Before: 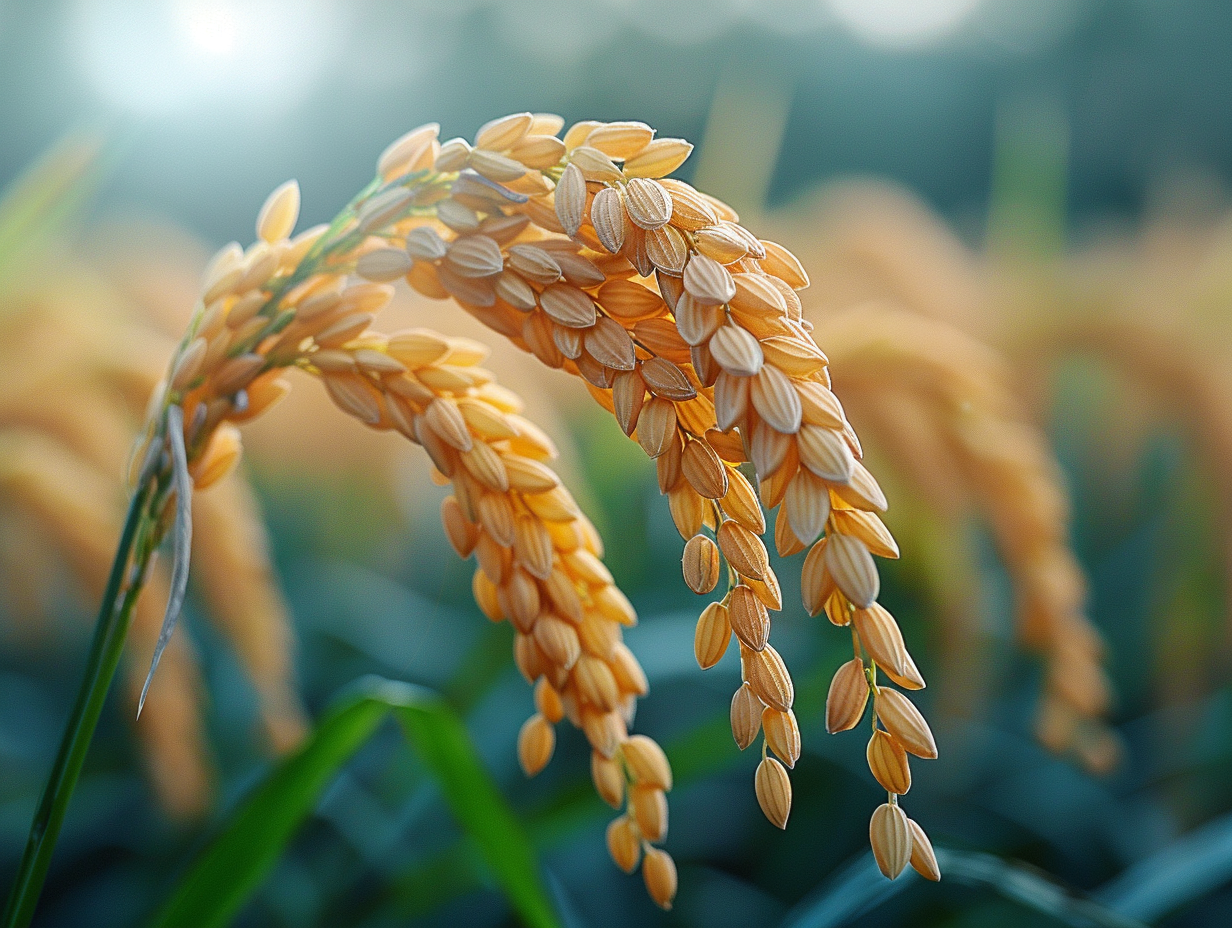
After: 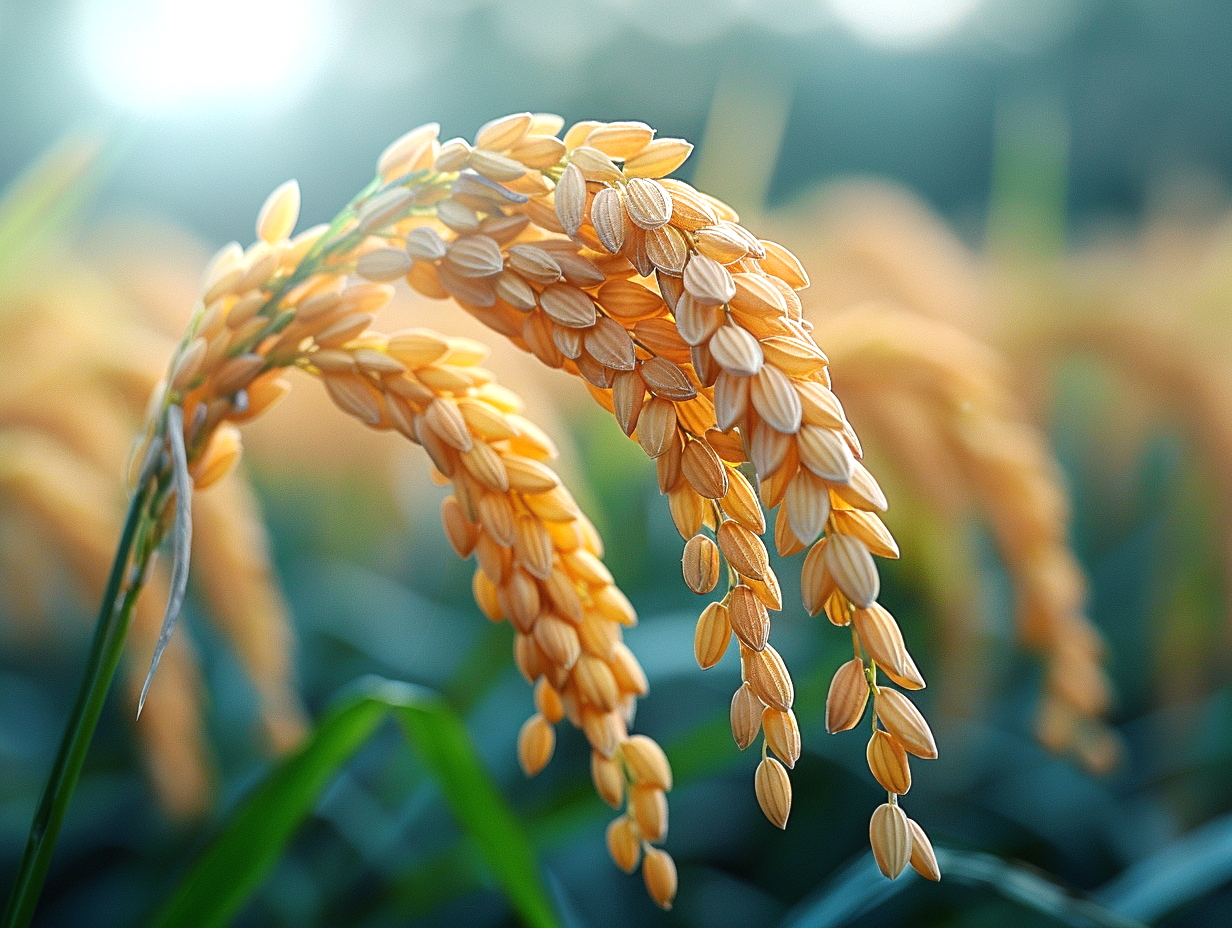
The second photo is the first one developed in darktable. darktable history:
tone equalizer: -8 EV -0.431 EV, -7 EV -0.406 EV, -6 EV -0.322 EV, -5 EV -0.253 EV, -3 EV 0.246 EV, -2 EV 0.332 EV, -1 EV 0.363 EV, +0 EV 0.397 EV
